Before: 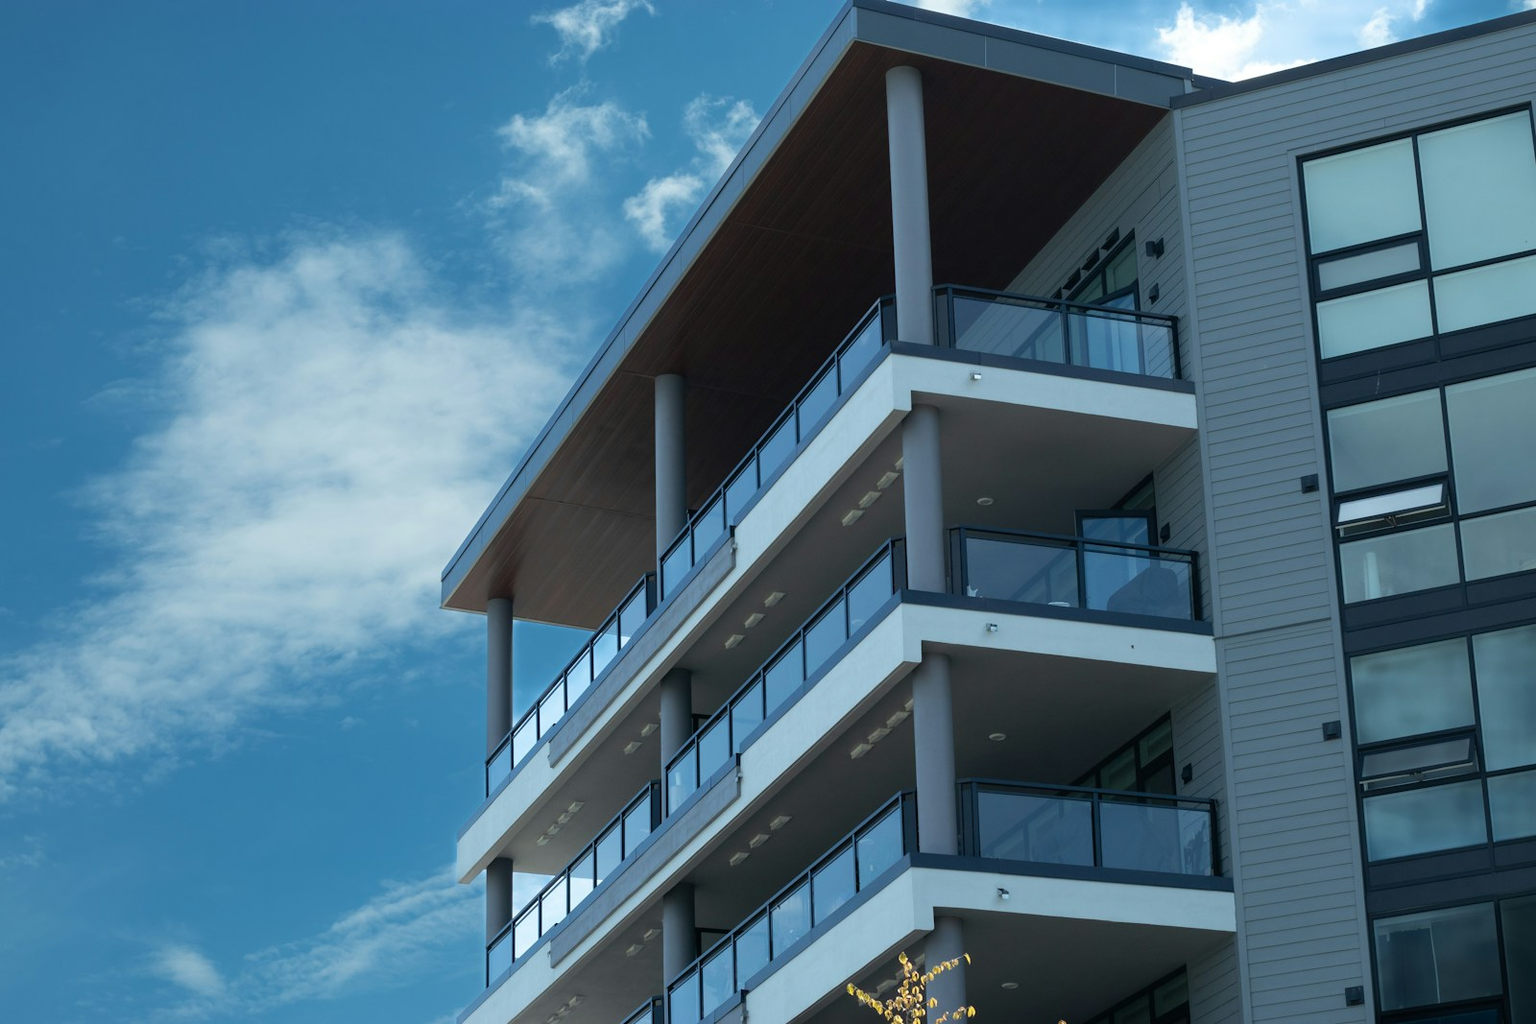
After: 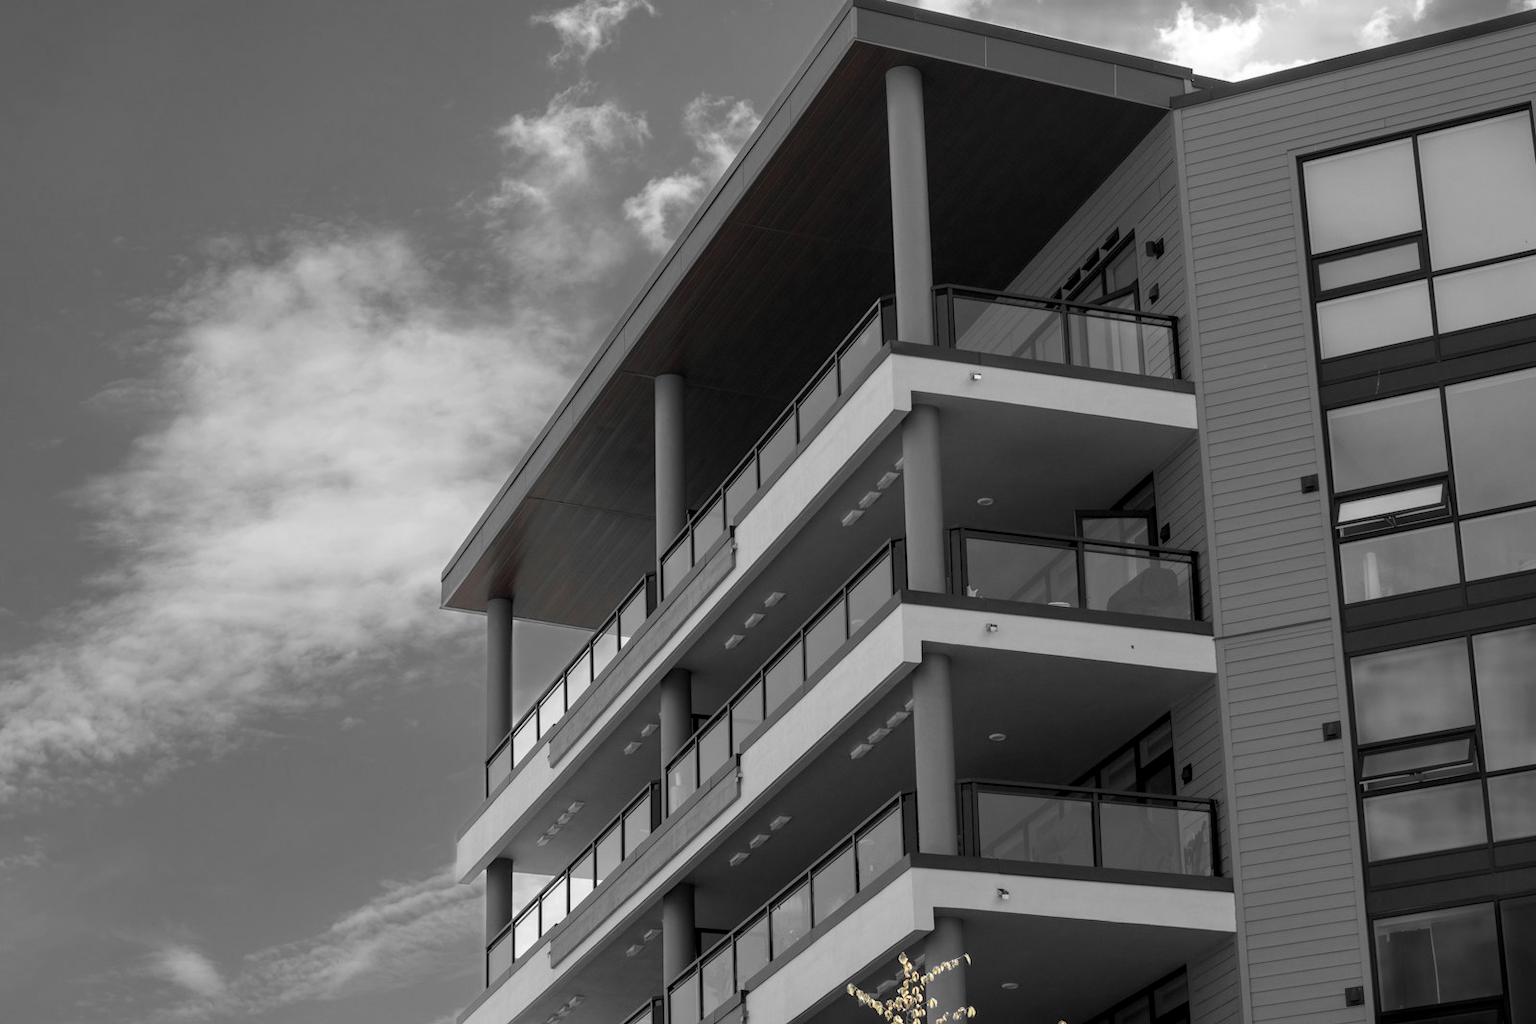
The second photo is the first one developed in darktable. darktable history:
exposure: compensate highlight preservation false
color zones: curves: ch0 [(0, 0.447) (0.184, 0.543) (0.323, 0.476) (0.429, 0.445) (0.571, 0.443) (0.714, 0.451) (0.857, 0.452) (1, 0.447)]; ch1 [(0, 0.464) (0.176, 0.46) (0.287, 0.177) (0.429, 0.002) (0.571, 0) (0.714, 0) (0.857, 0) (1, 0.464)], mix 20%
local contrast: on, module defaults
